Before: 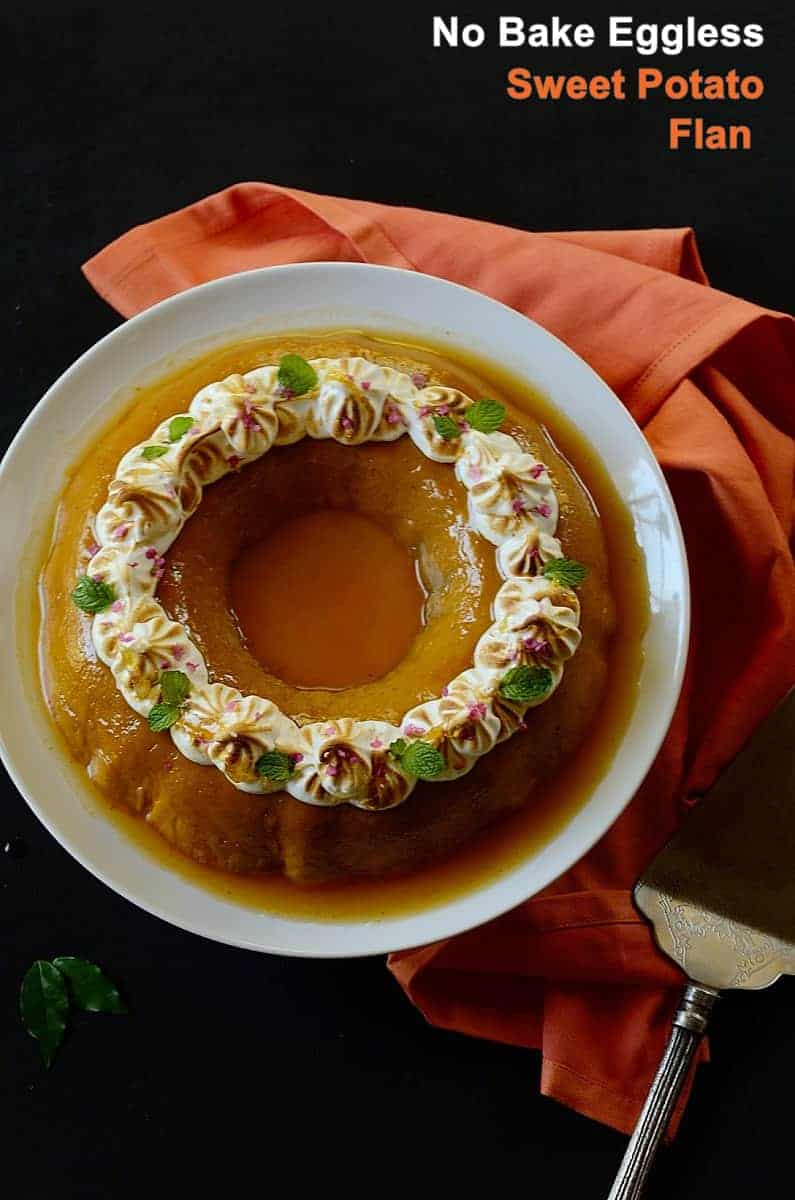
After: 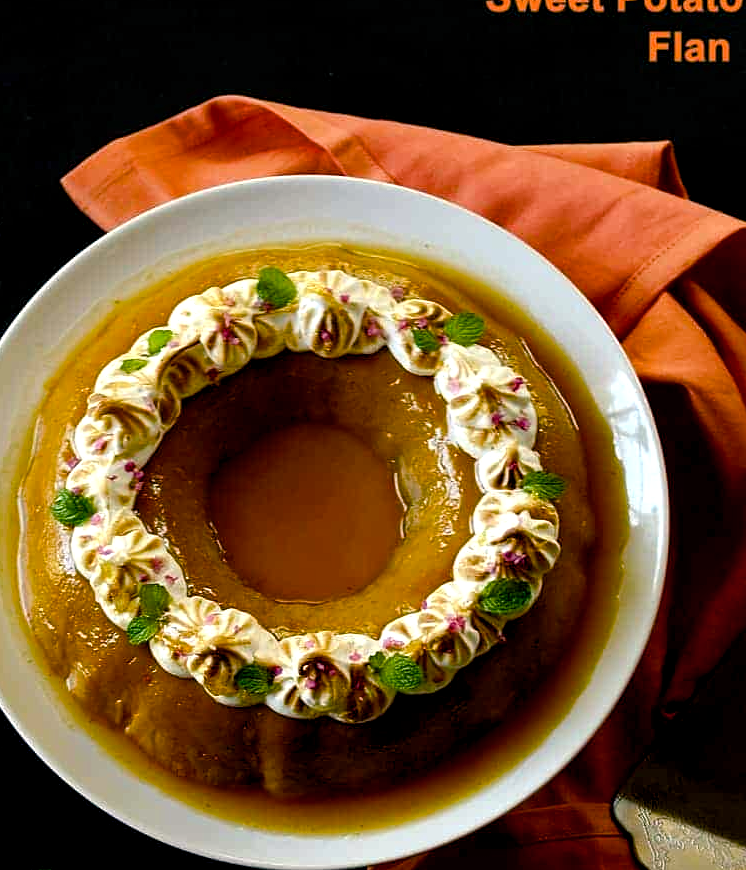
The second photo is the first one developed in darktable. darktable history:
shadows and highlights: shadows 25, highlights -25
color balance rgb: shadows lift › chroma 2.79%, shadows lift › hue 190.66°, power › hue 171.85°, highlights gain › chroma 2.16%, highlights gain › hue 75.26°, global offset › luminance -0.51%, perceptual saturation grading › highlights -33.8%, perceptual saturation grading › mid-tones 14.98%, perceptual saturation grading › shadows 48.43%, perceptual brilliance grading › highlights 15.68%, perceptual brilliance grading › mid-tones 6.62%, perceptual brilliance grading › shadows -14.98%, global vibrance 11.32%, contrast 5.05%
crop: left 2.737%, top 7.287%, right 3.421%, bottom 20.179%
color balance: output saturation 110%
